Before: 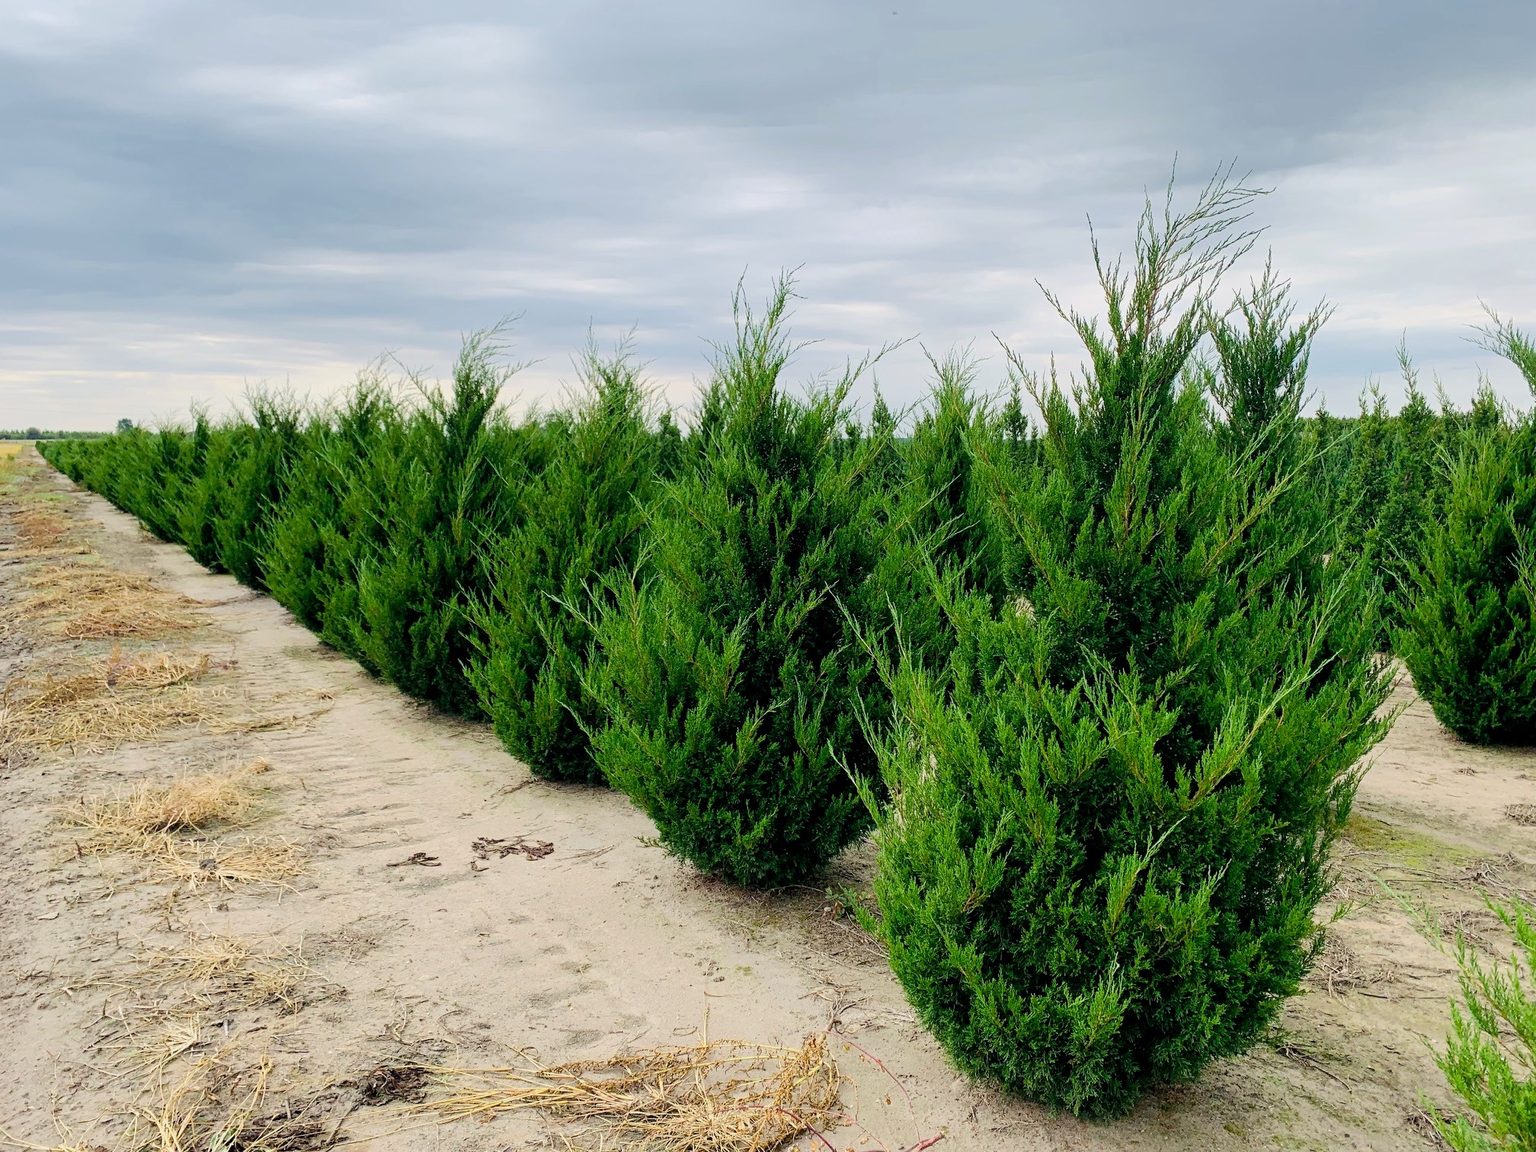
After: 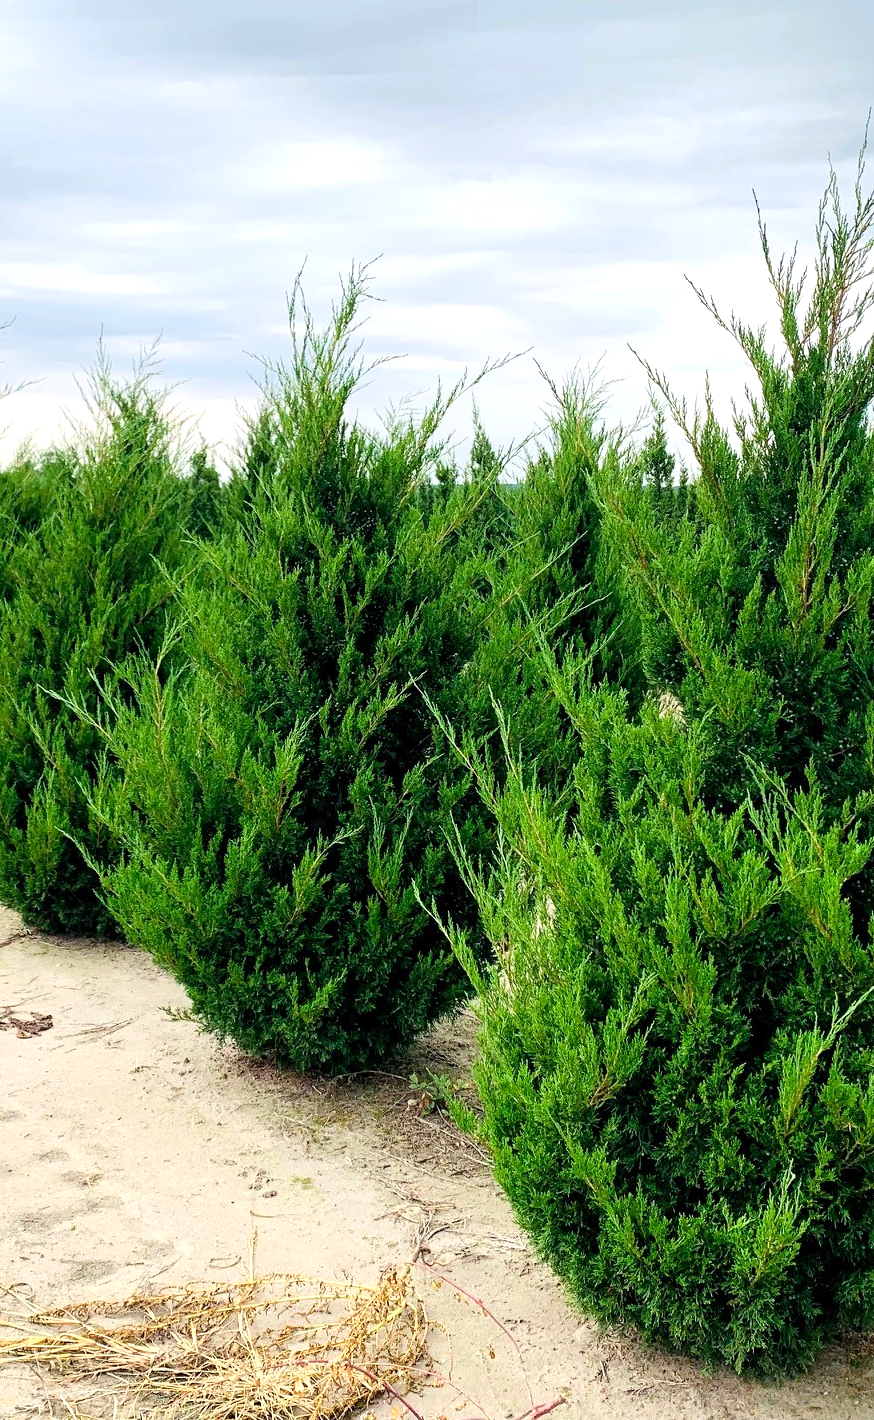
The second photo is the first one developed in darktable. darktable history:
exposure: exposure 0.556 EV, compensate highlight preservation false
crop: left 33.452%, top 6.025%, right 23.155%
